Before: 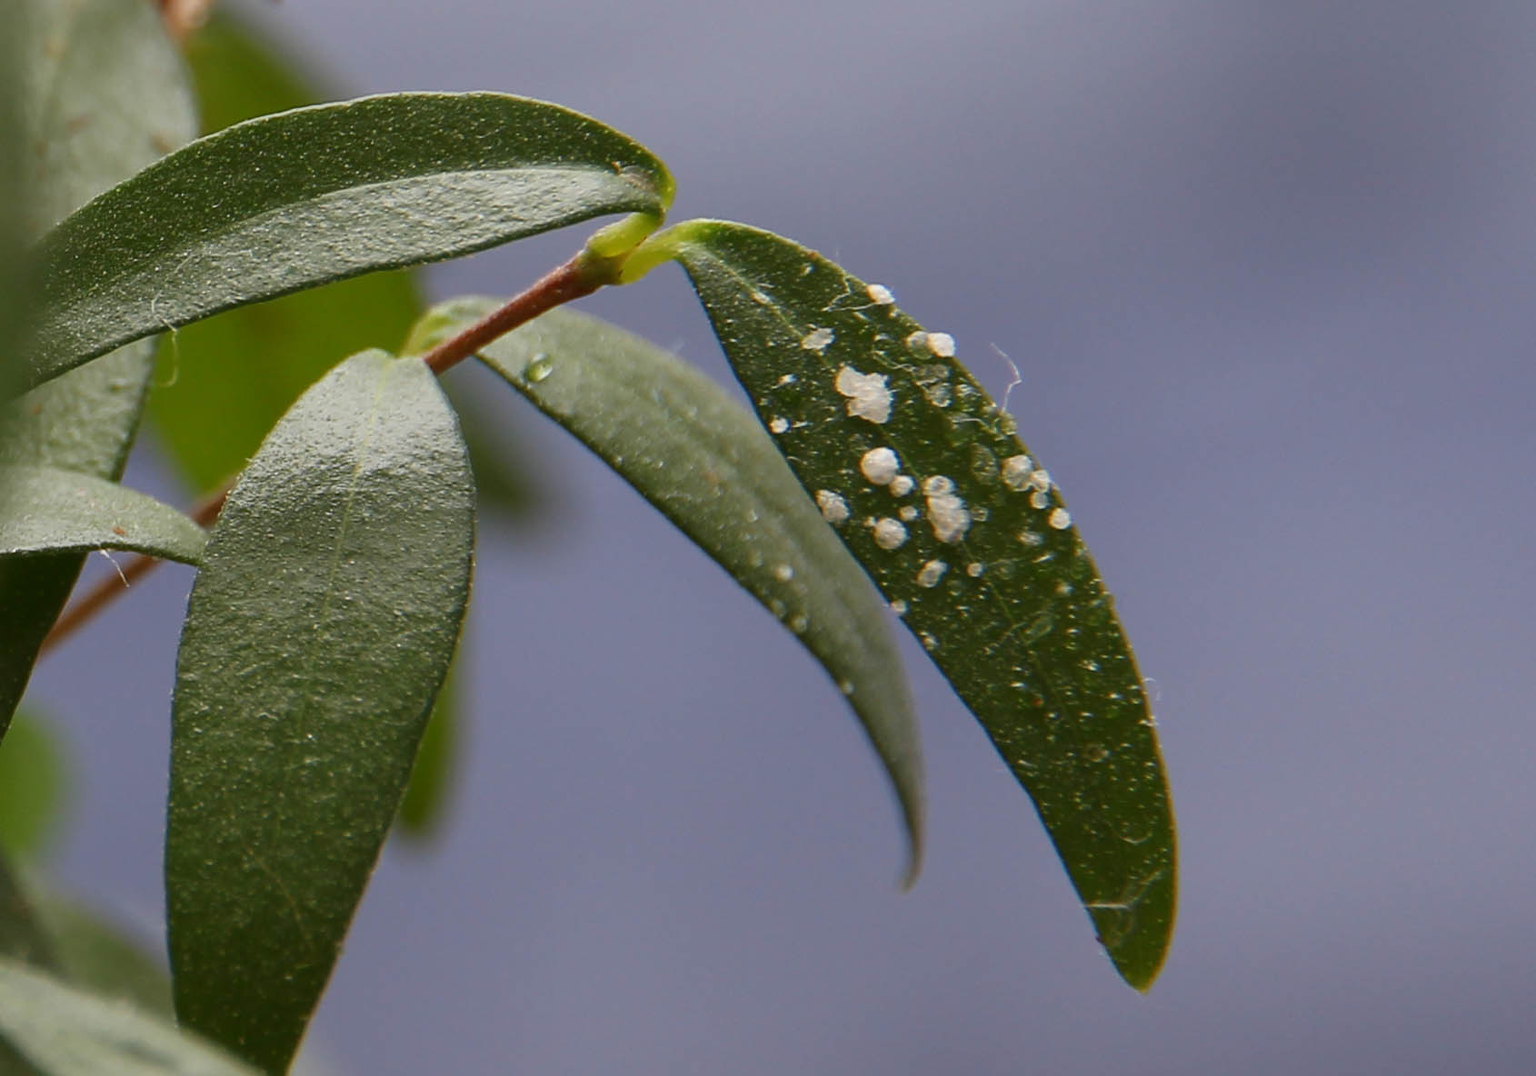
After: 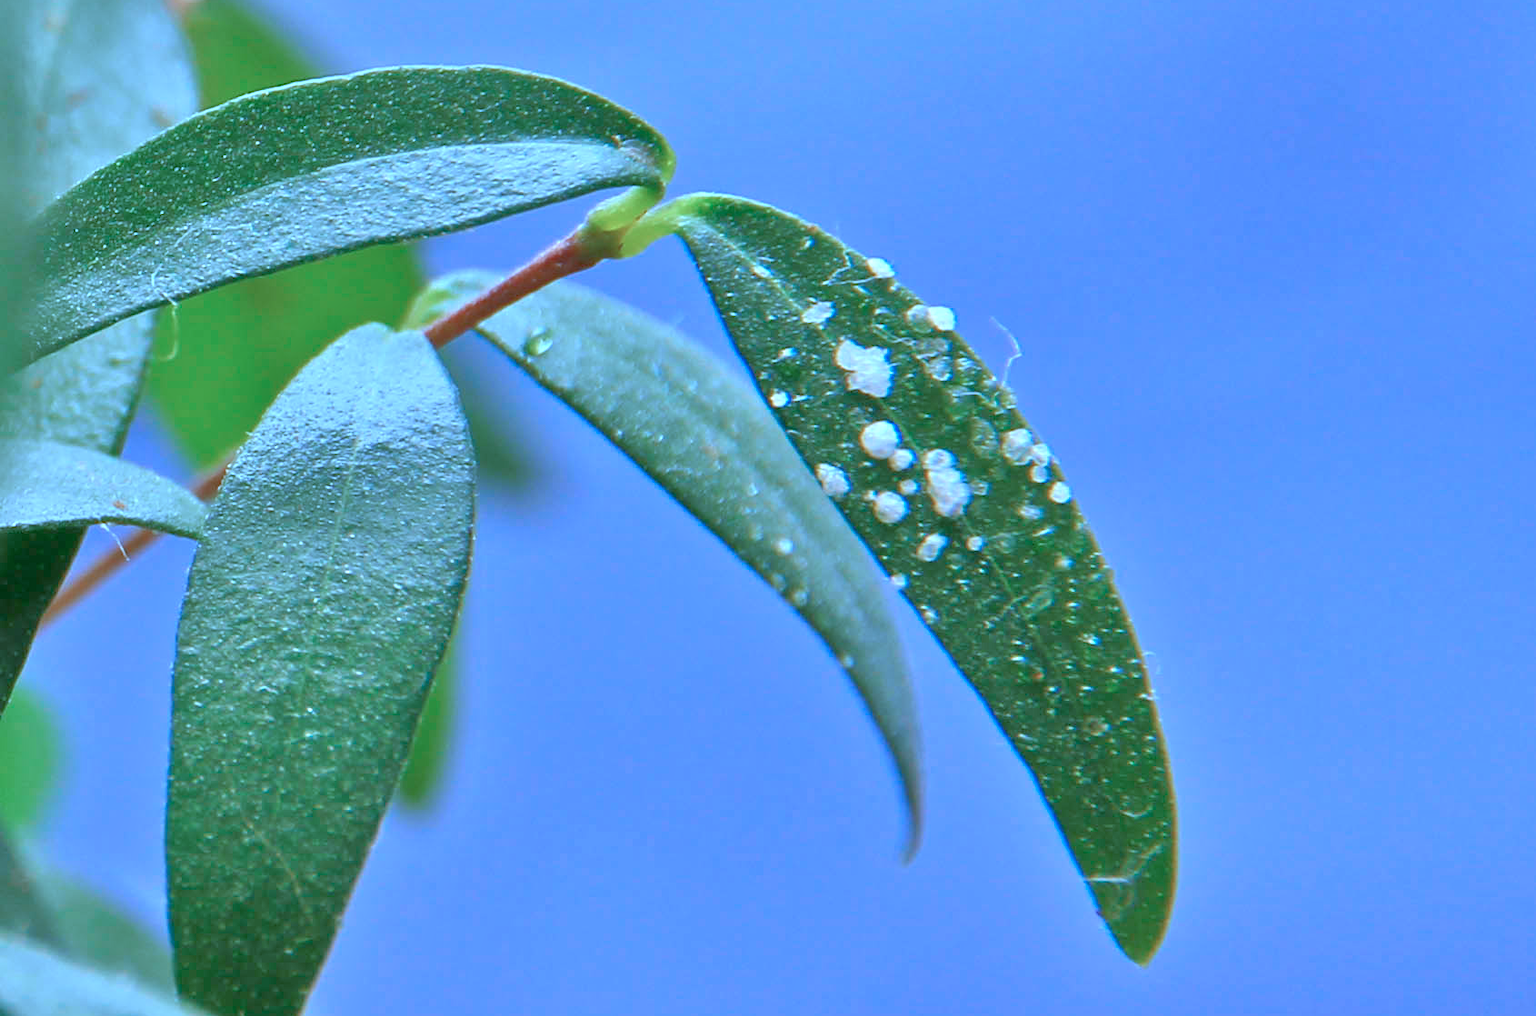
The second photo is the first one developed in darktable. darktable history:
exposure: exposure 0.3 EV, compensate highlight preservation false
levels: levels [0, 0.478, 1]
shadows and highlights: shadows 60, soften with gaussian
color calibration: illuminant as shot in camera, x 0.442, y 0.413, temperature 2903.13 K
tone equalizer: -7 EV 0.15 EV, -6 EV 0.6 EV, -5 EV 1.15 EV, -4 EV 1.33 EV, -3 EV 1.15 EV, -2 EV 0.6 EV, -1 EV 0.15 EV, mask exposure compensation -0.5 EV
crop and rotate: top 2.479%, bottom 3.018%
